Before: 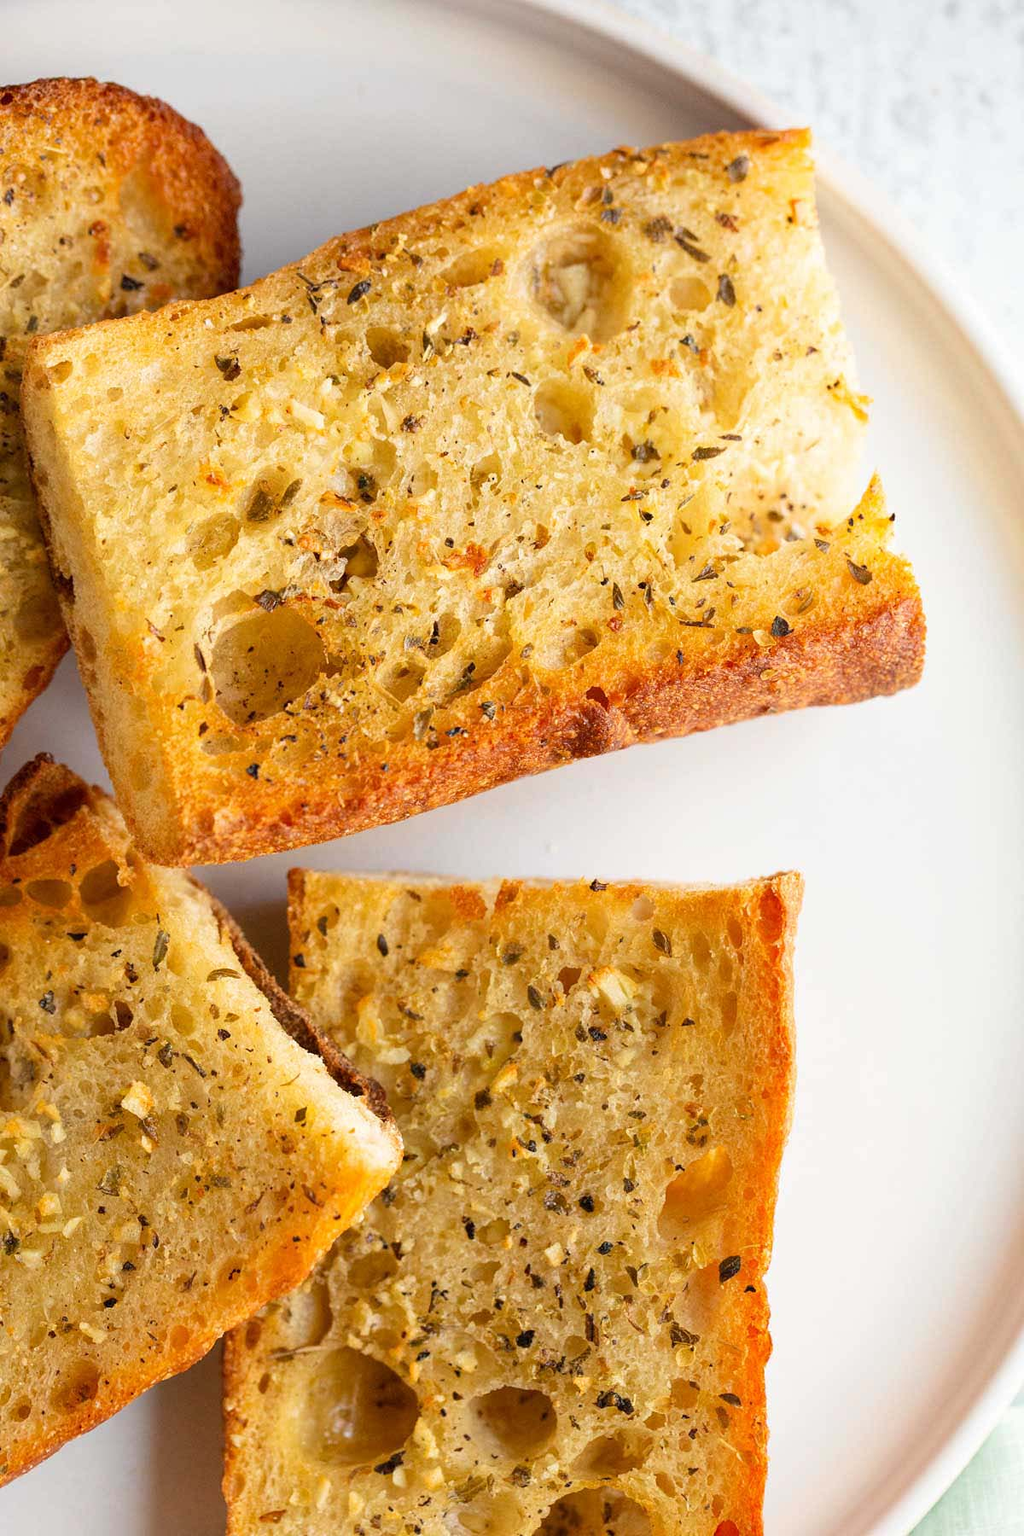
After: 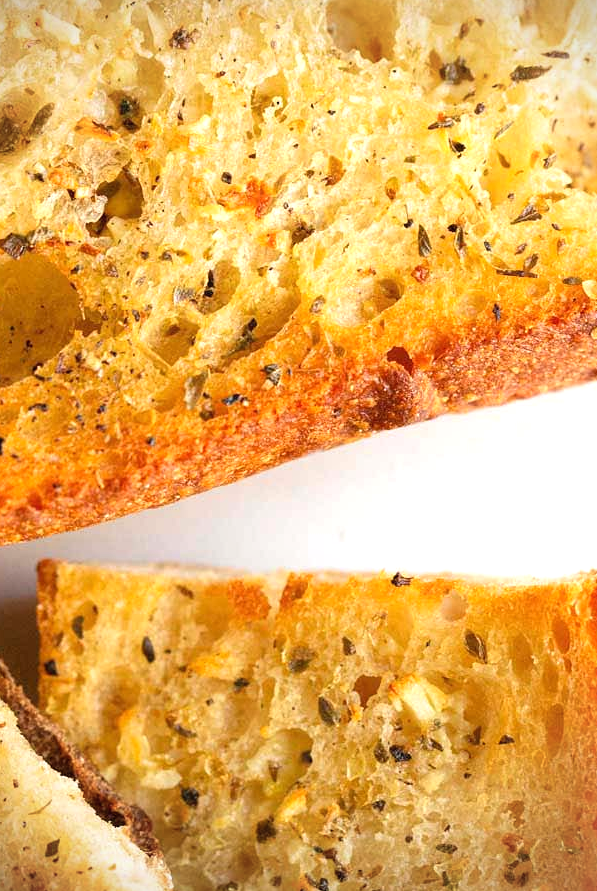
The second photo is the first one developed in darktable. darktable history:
vignetting: fall-off radius 45.41%, brightness -0.578, saturation -0.259
contrast equalizer: octaves 7, y [[0.5, 0.5, 0.478, 0.5, 0.5, 0.5], [0.5 ×6], [0.5 ×6], [0 ×6], [0 ×6]]
crop: left 25.013%, top 25.473%, right 25.234%, bottom 24.996%
tone equalizer: -8 EV -0.384 EV, -7 EV -0.402 EV, -6 EV -0.362 EV, -5 EV -0.219 EV, -3 EV 0.229 EV, -2 EV 0.361 EV, -1 EV 0.41 EV, +0 EV 0.415 EV, mask exposure compensation -0.504 EV
